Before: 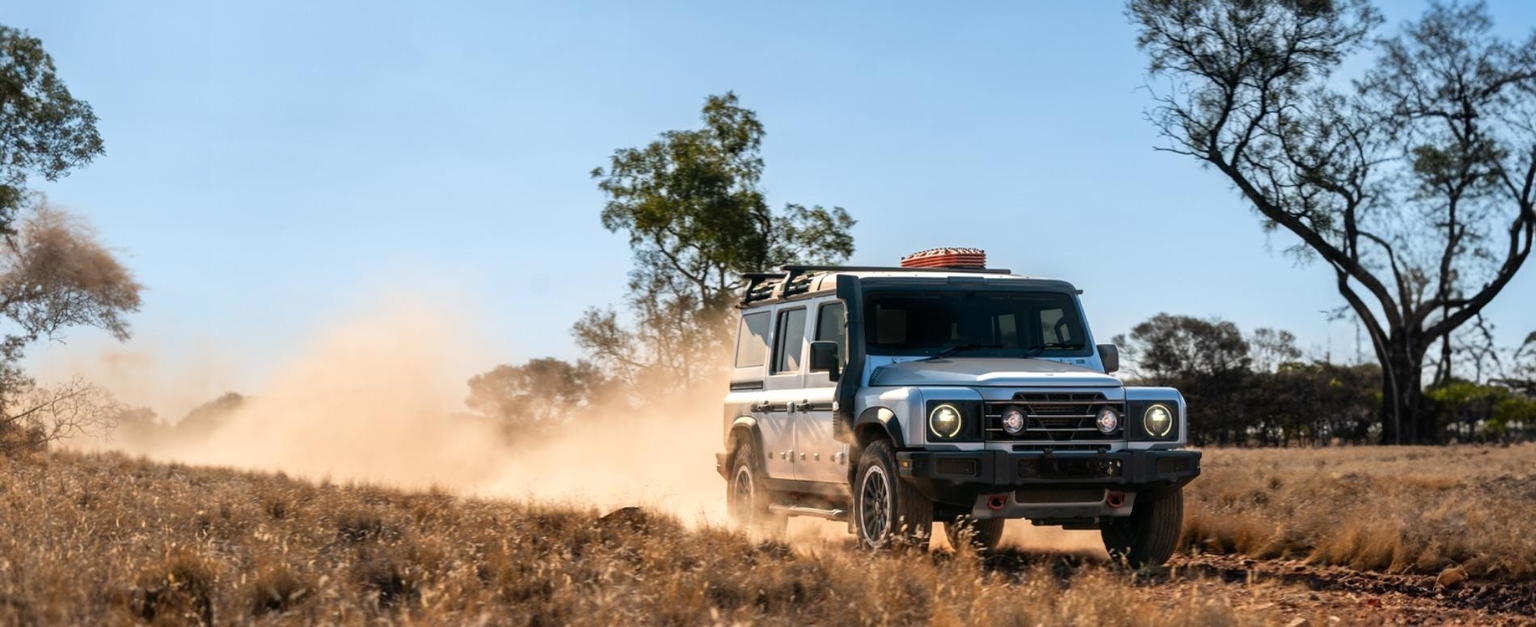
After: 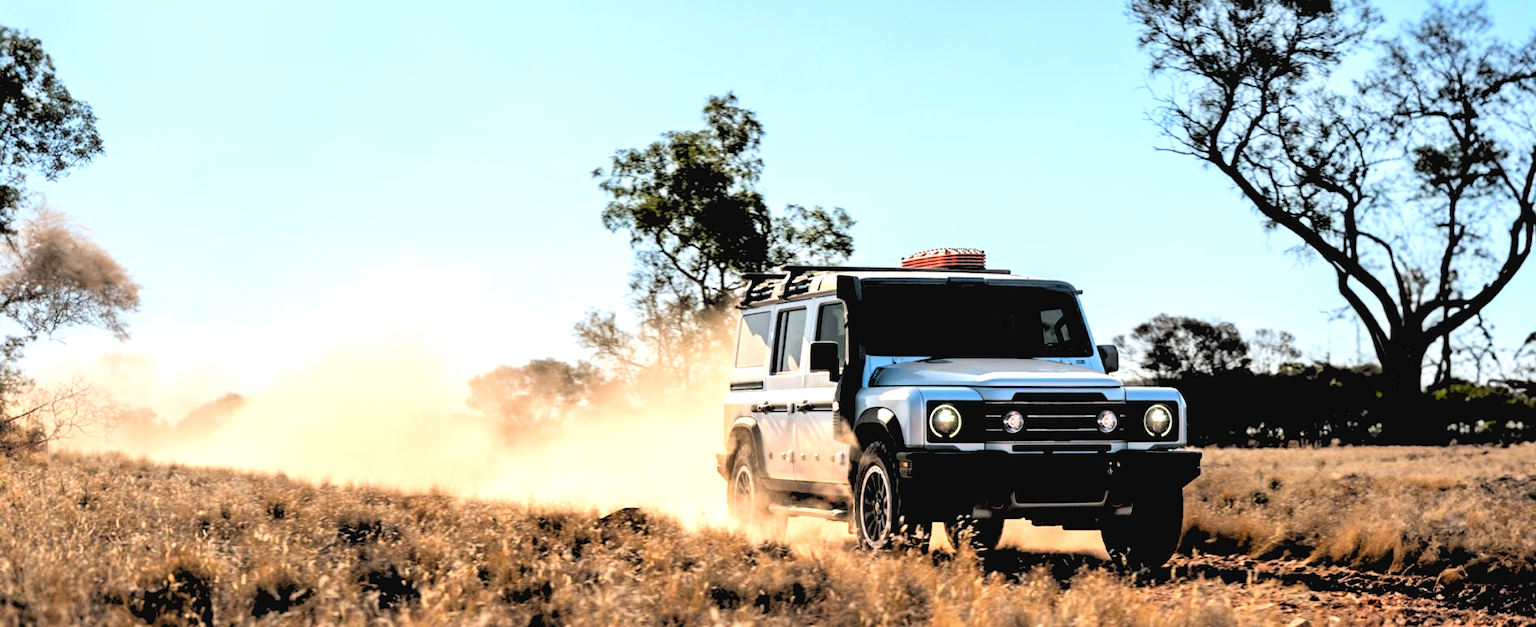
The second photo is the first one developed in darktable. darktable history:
tone curve: curves: ch0 [(0, 0.032) (0.181, 0.156) (0.751, 0.762) (1, 1)], color space Lab, linked channels, preserve colors none
tone equalizer: -8 EV -0.75 EV, -7 EV -0.7 EV, -6 EV -0.6 EV, -5 EV -0.4 EV, -3 EV 0.4 EV, -2 EV 0.6 EV, -1 EV 0.7 EV, +0 EV 0.75 EV, edges refinement/feathering 500, mask exposure compensation -1.57 EV, preserve details no
rgb levels: levels [[0.027, 0.429, 0.996], [0, 0.5, 1], [0, 0.5, 1]]
